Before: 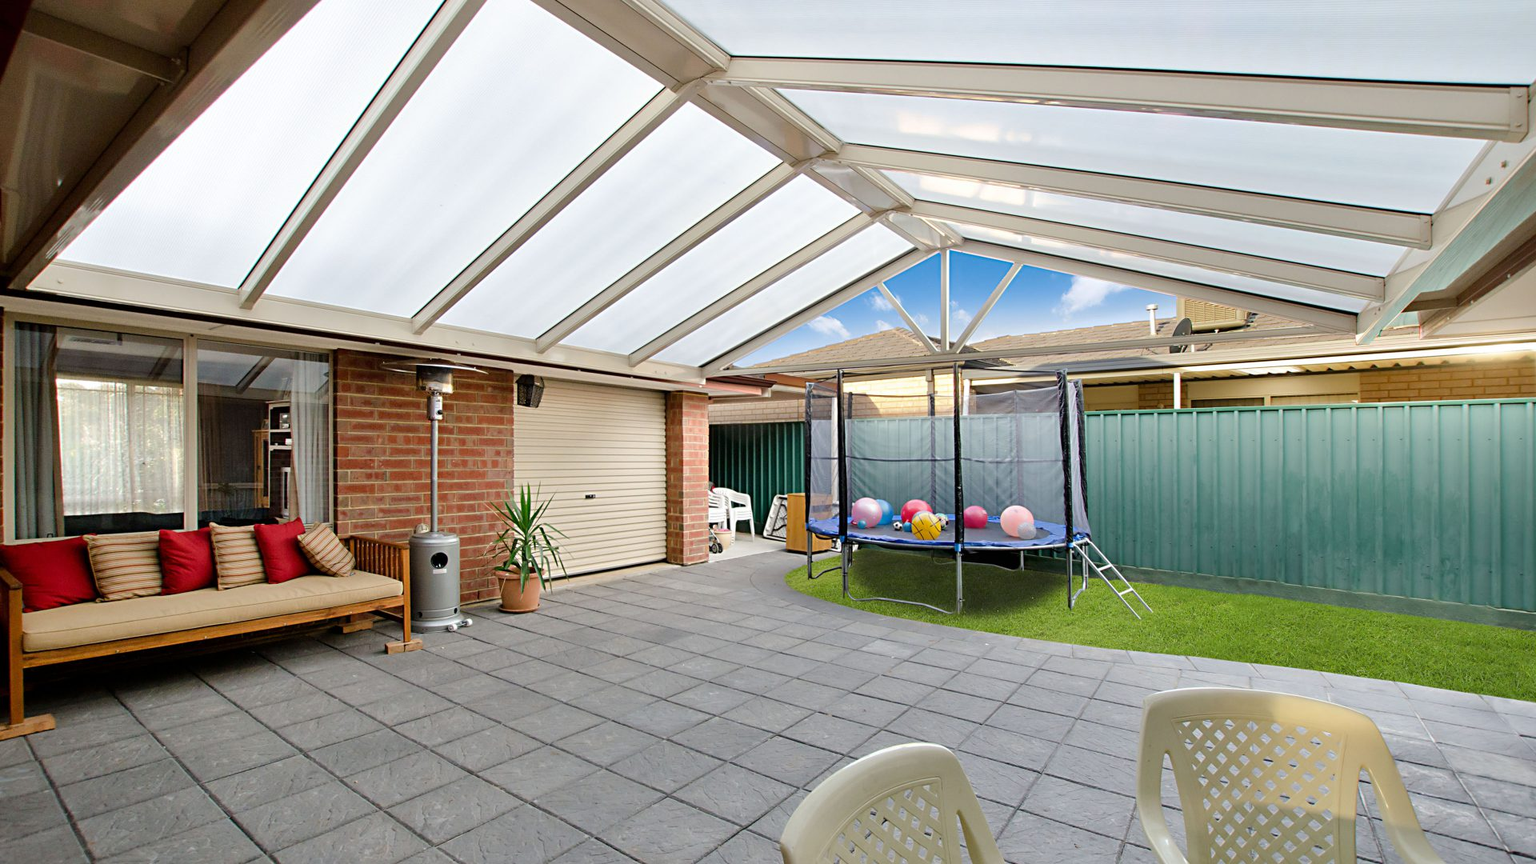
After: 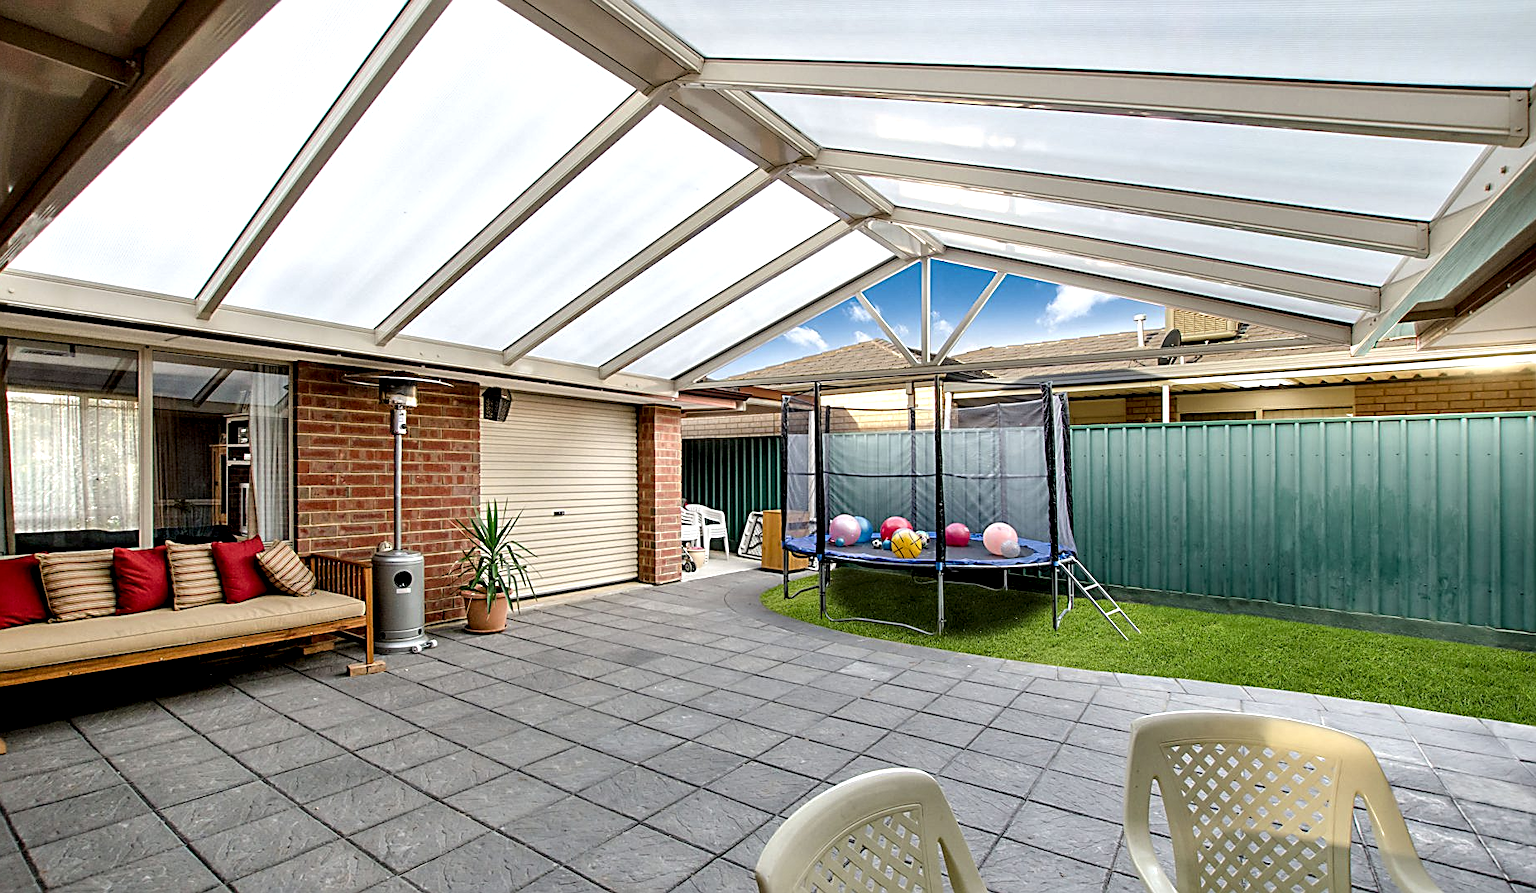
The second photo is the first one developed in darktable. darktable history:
local contrast: highlights 65%, shadows 54%, detail 168%, midtone range 0.508
sharpen: on, module defaults
crop and rotate: left 3.235%
